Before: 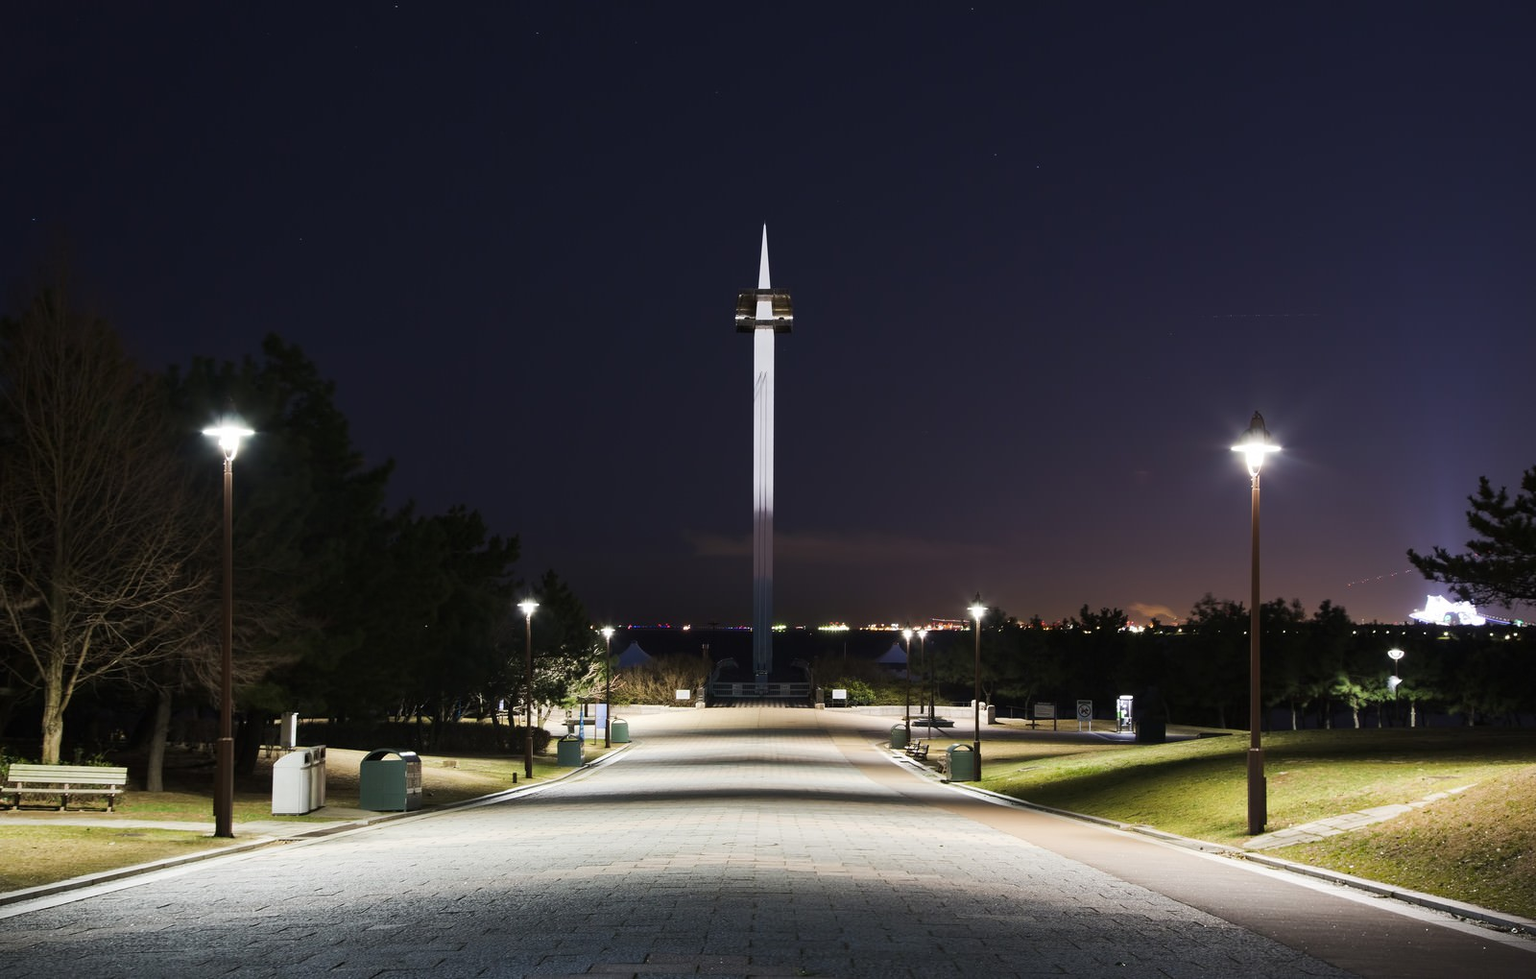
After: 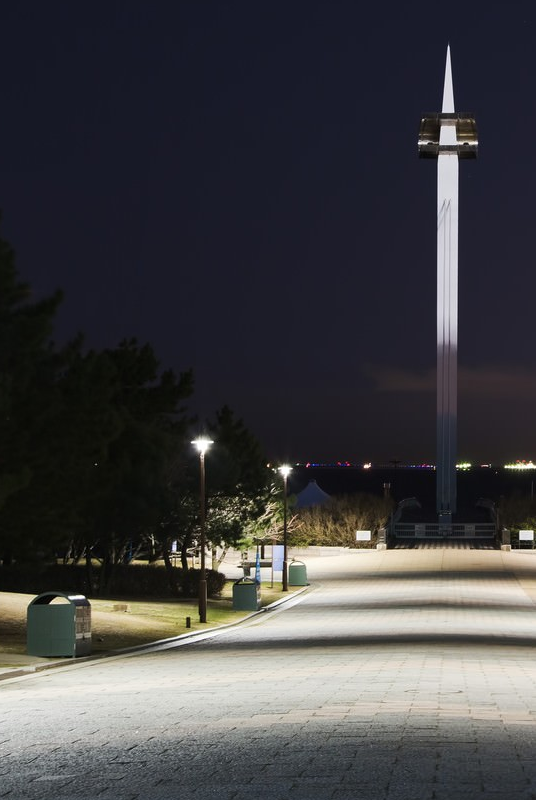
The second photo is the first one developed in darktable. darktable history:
color balance rgb: global vibrance 6.81%, saturation formula JzAzBz (2021)
crop and rotate: left 21.77%, top 18.528%, right 44.676%, bottom 2.997%
